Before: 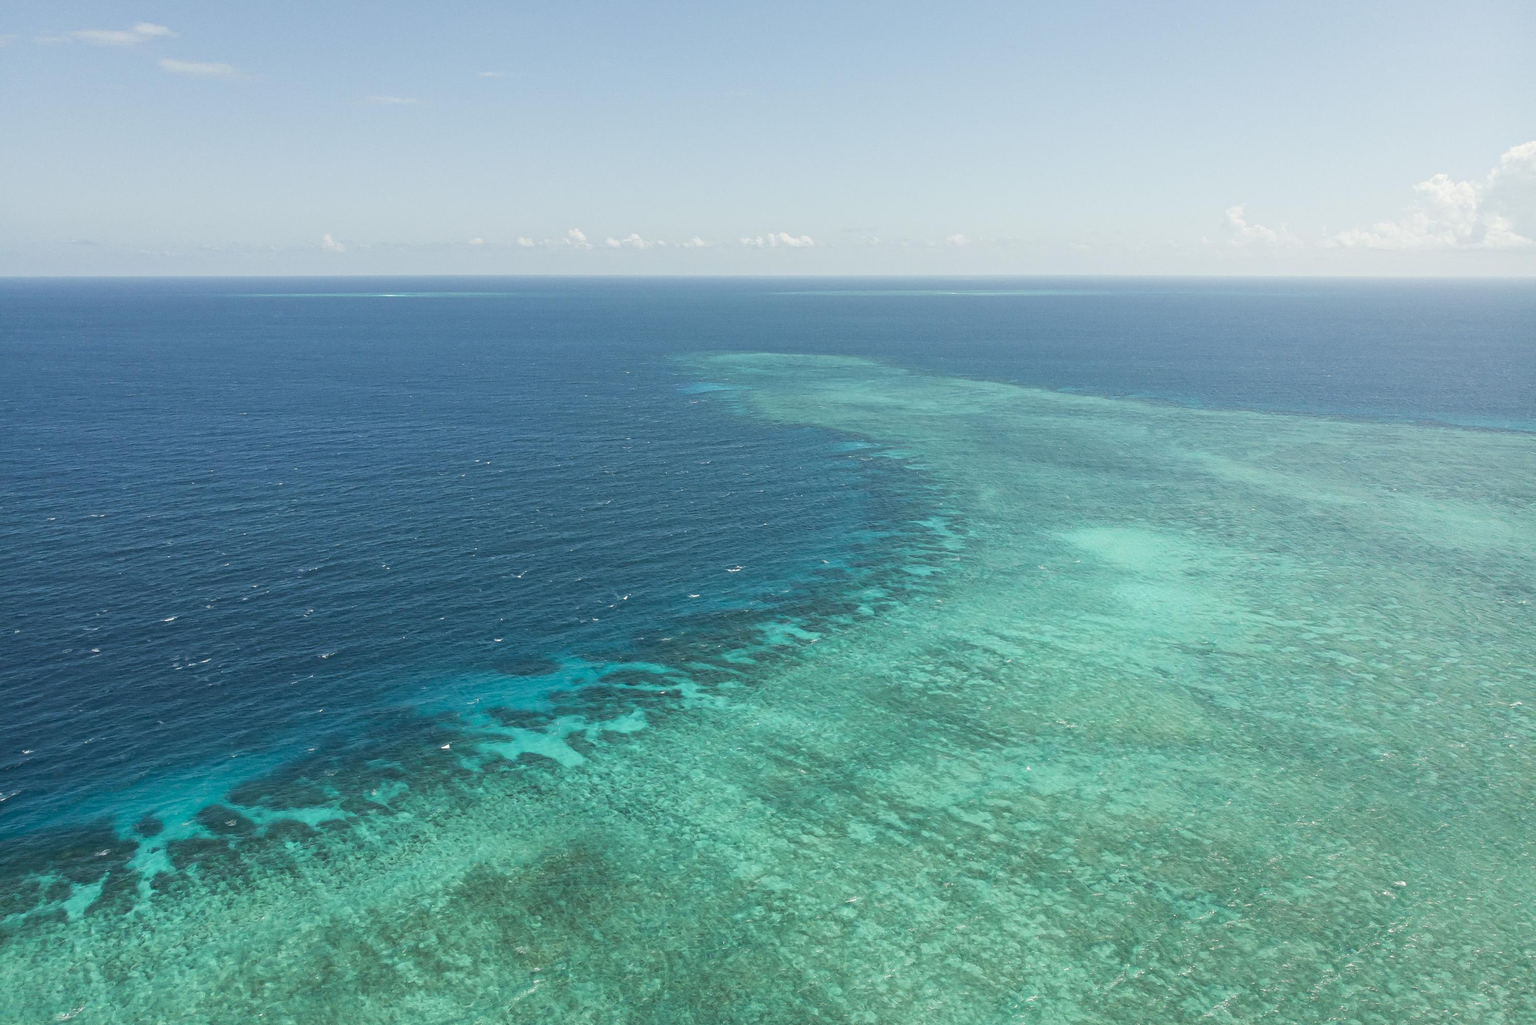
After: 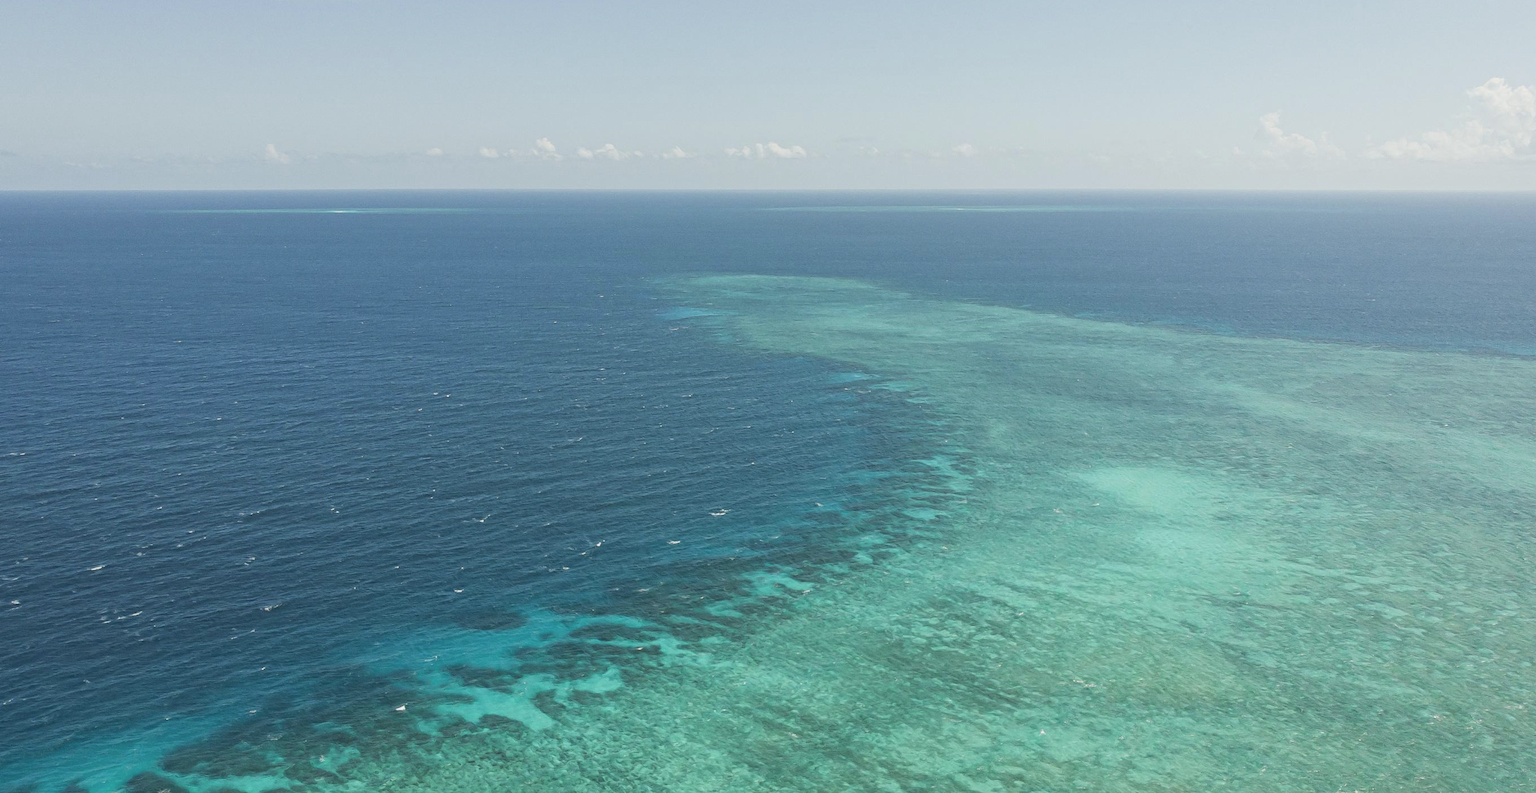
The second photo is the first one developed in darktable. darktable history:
contrast brightness saturation: contrast -0.09, saturation -0.102
crop: left 5.365%, top 10.124%, right 3.82%, bottom 19.464%
